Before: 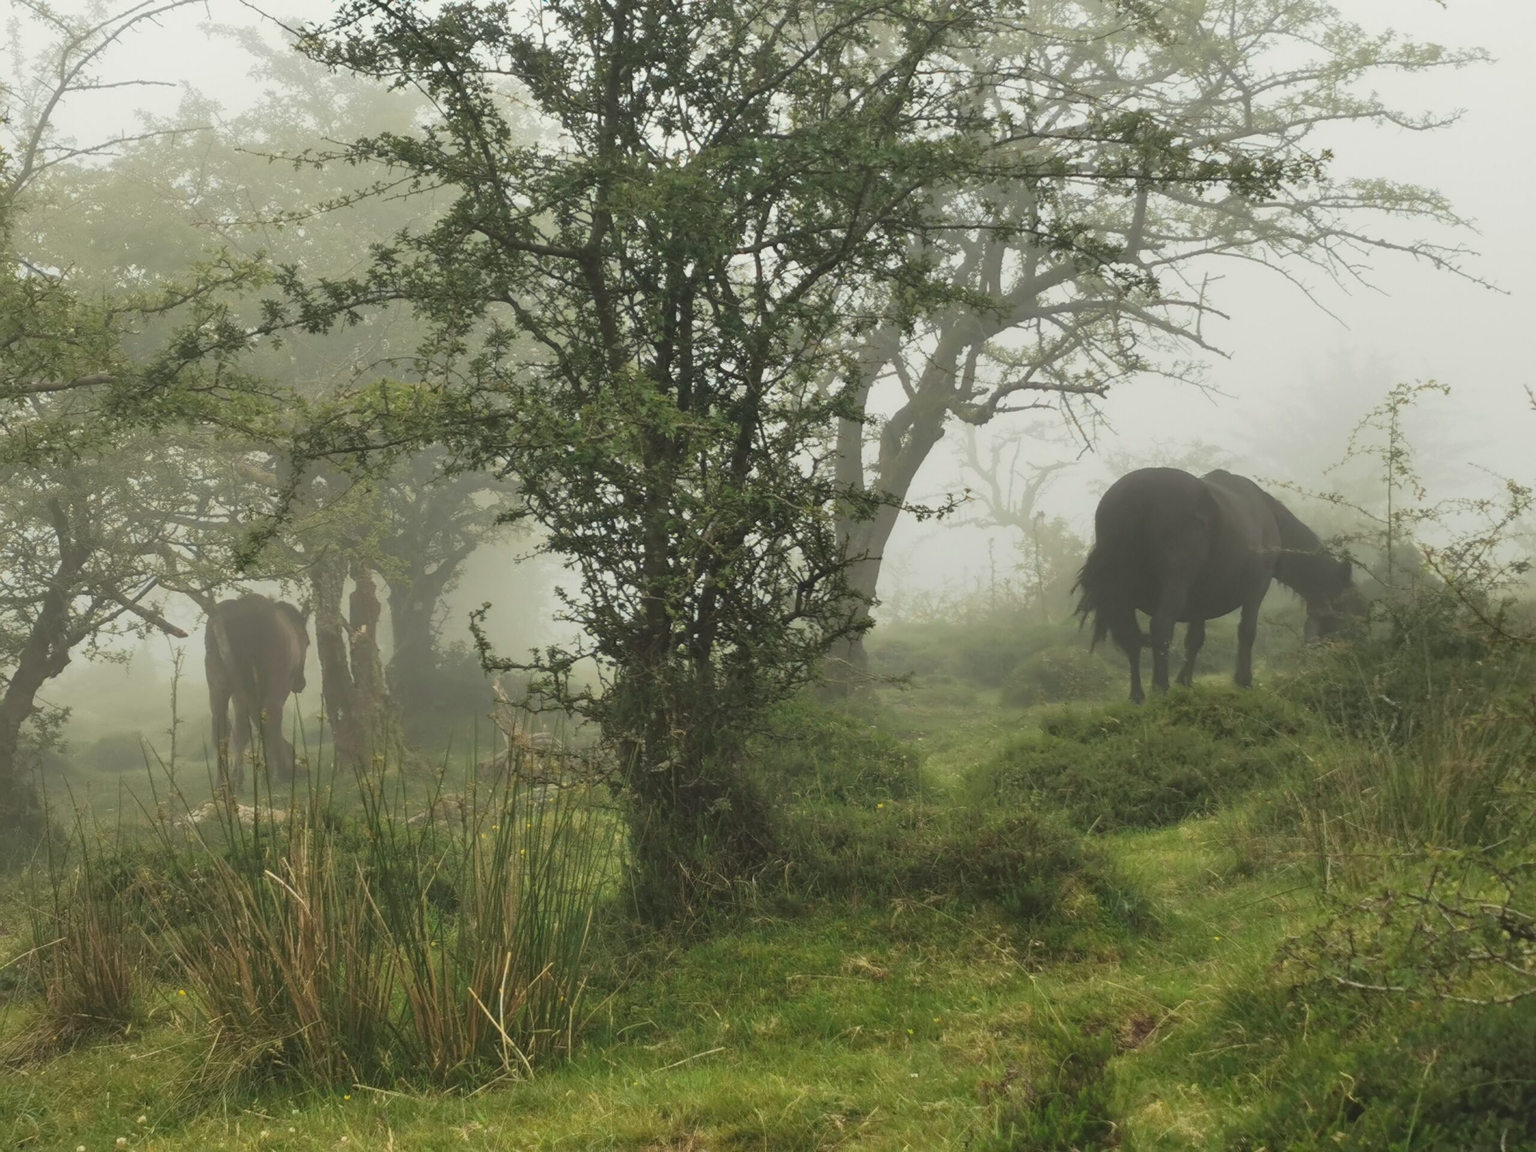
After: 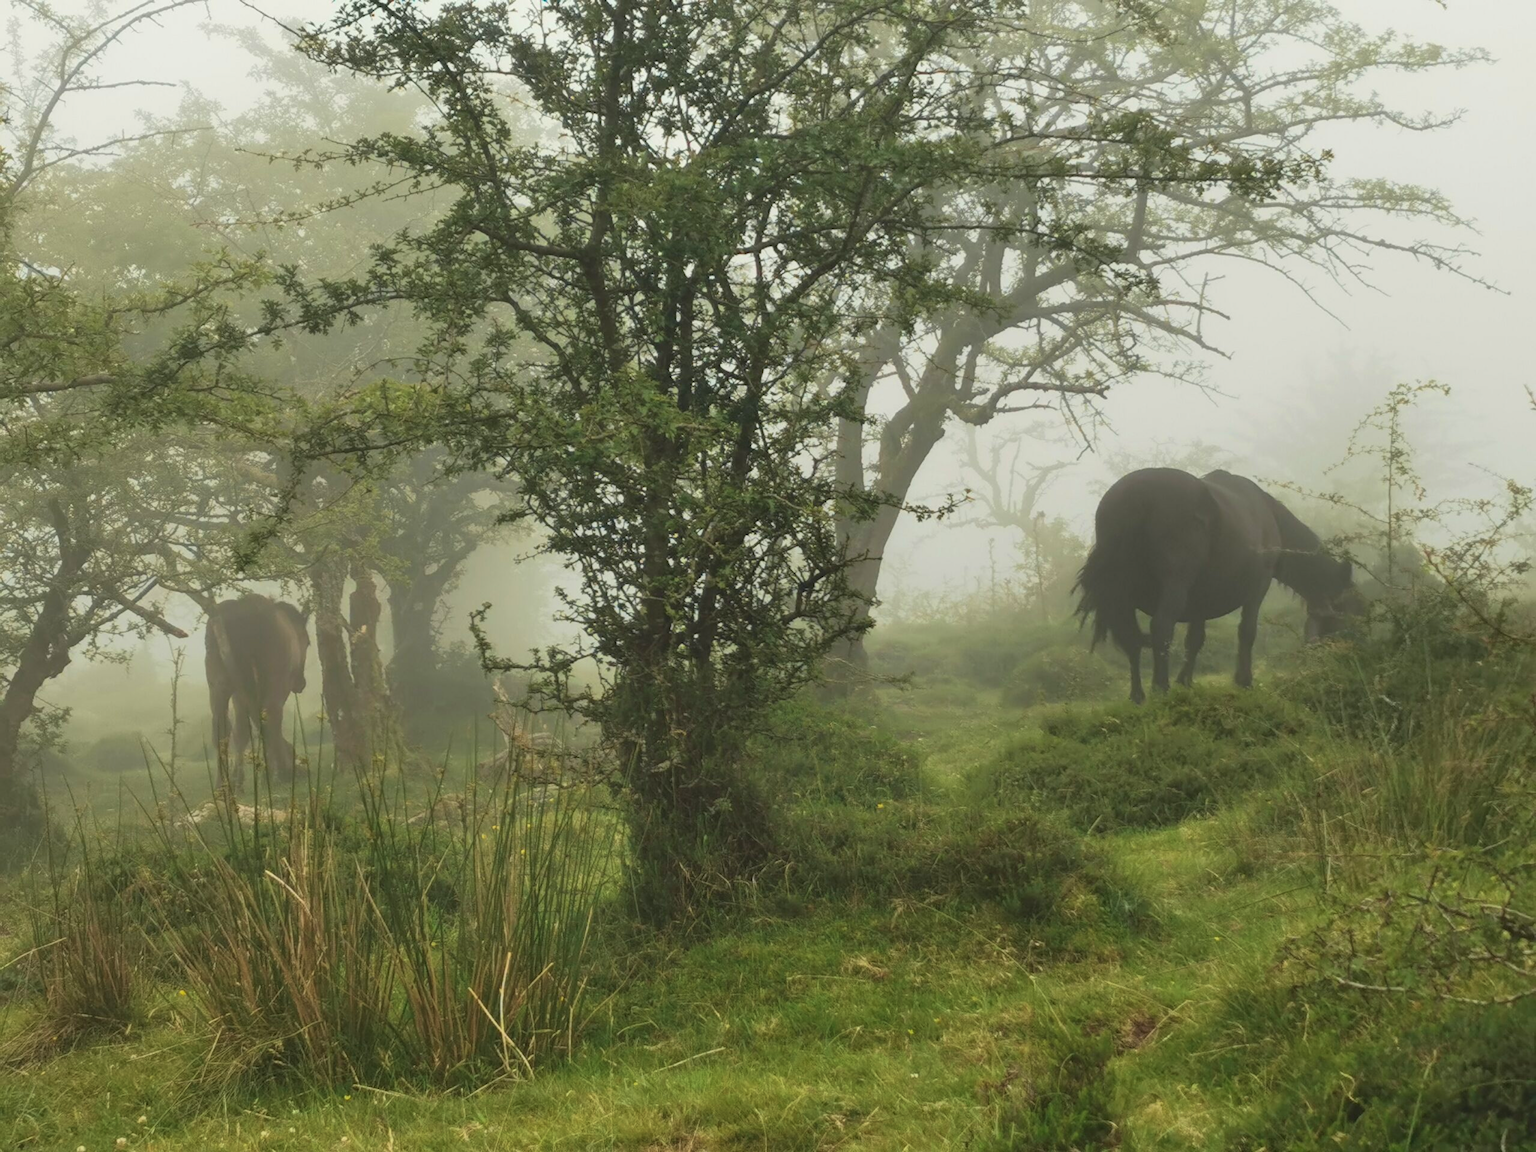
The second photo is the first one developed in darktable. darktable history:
velvia: on, module defaults
